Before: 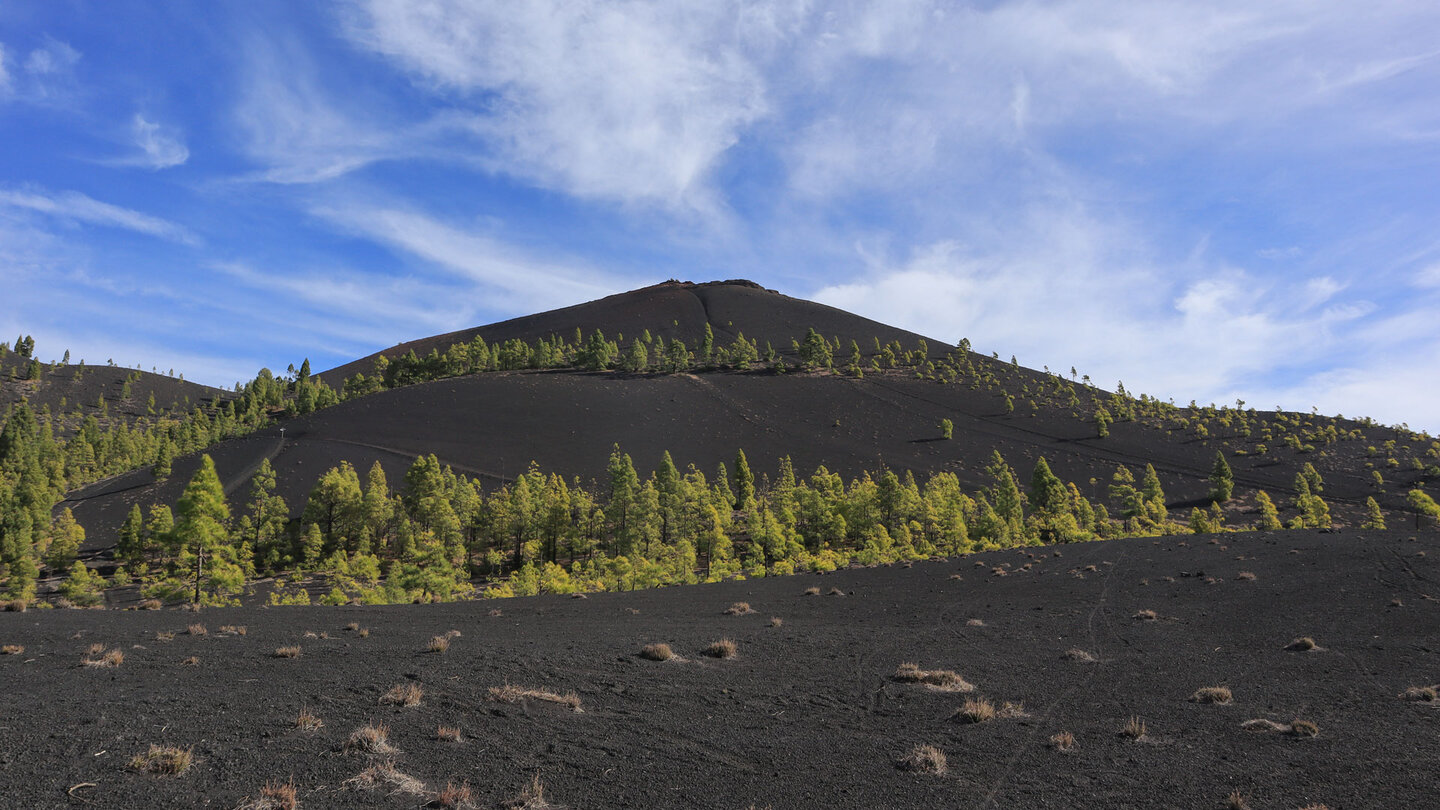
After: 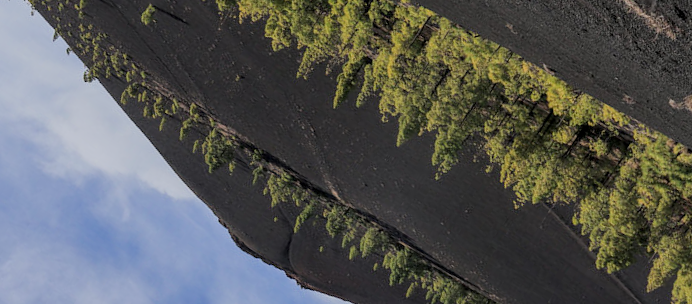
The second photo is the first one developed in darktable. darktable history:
local contrast: on, module defaults
crop and rotate: angle 147.75°, left 9.227%, top 15.659%, right 4.515%, bottom 16.992%
filmic rgb: black relative exposure -16 EV, white relative exposure 6.16 EV, hardness 5.22
